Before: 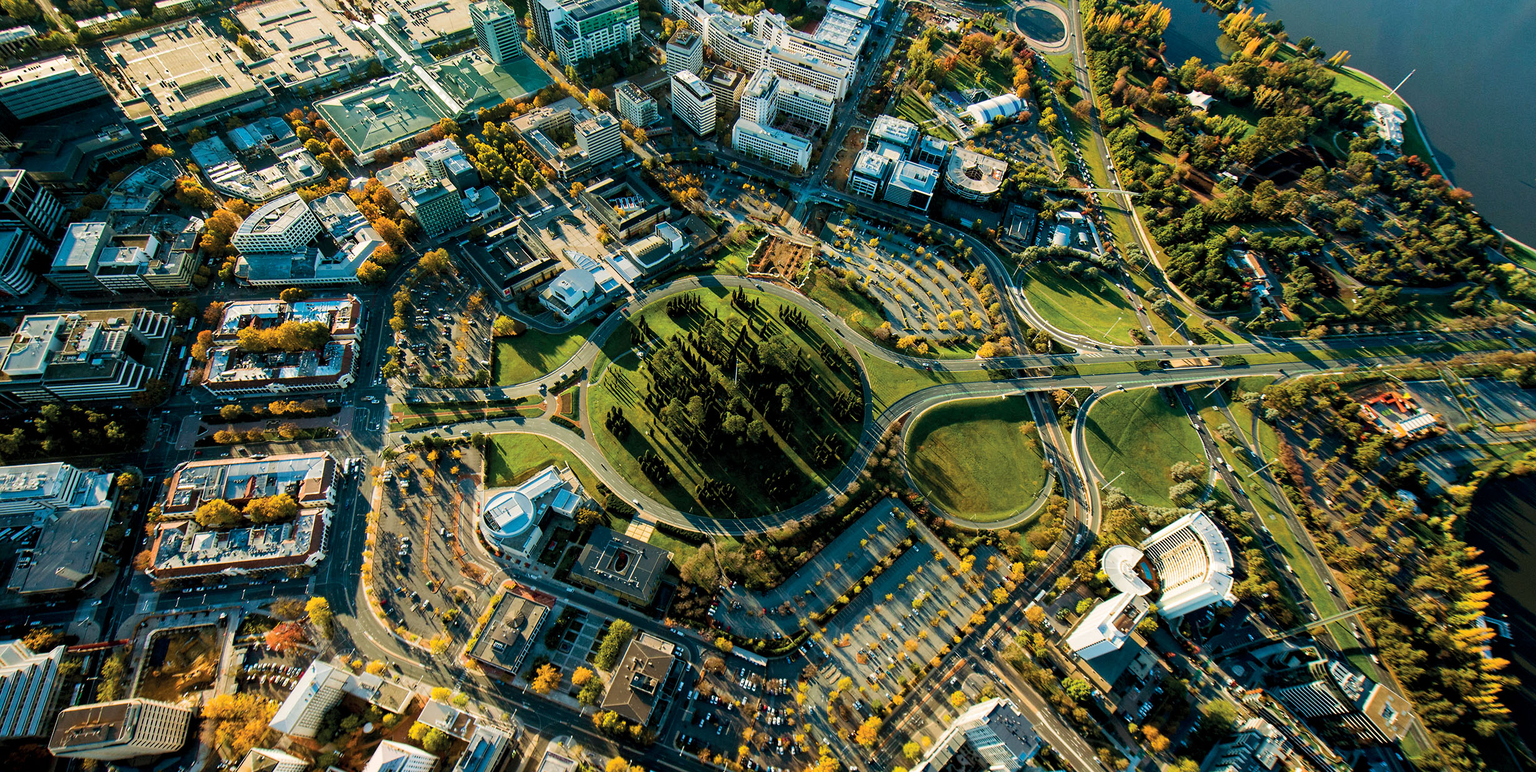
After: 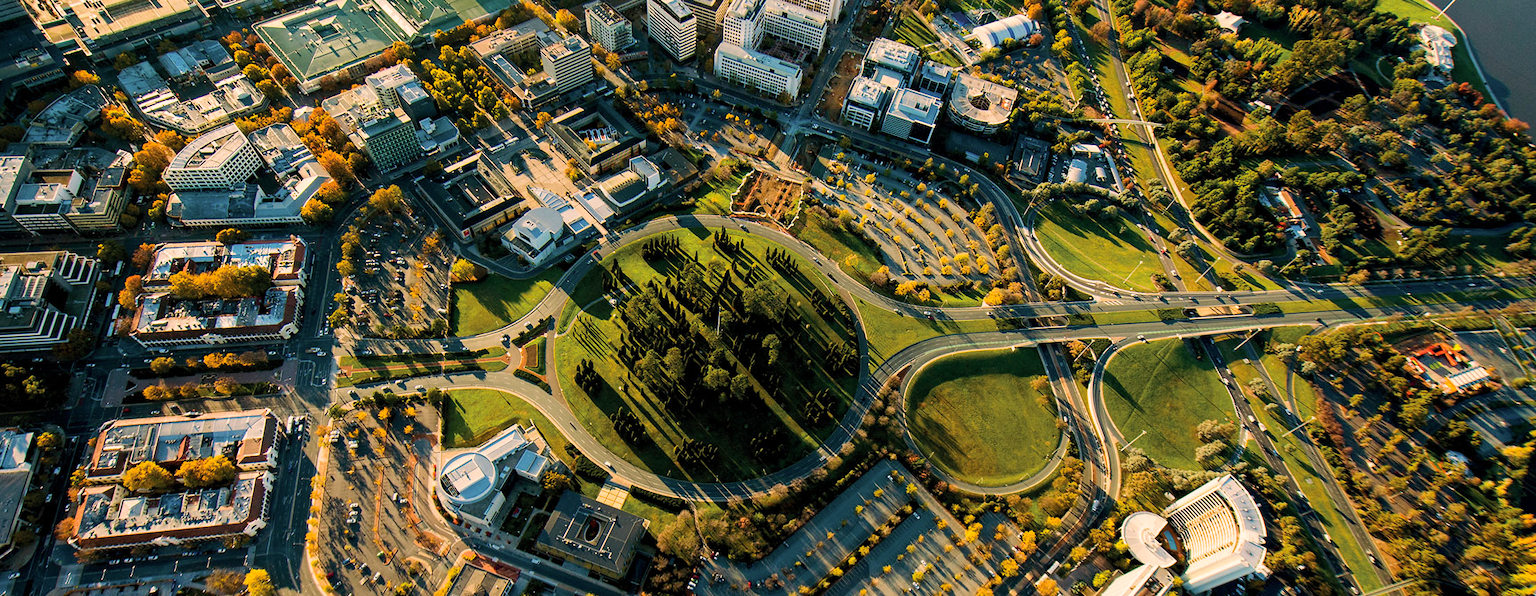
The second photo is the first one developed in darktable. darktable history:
color correction: highlights a* 11.72, highlights b* 11.94
crop: left 5.485%, top 10.469%, right 3.675%, bottom 19.322%
